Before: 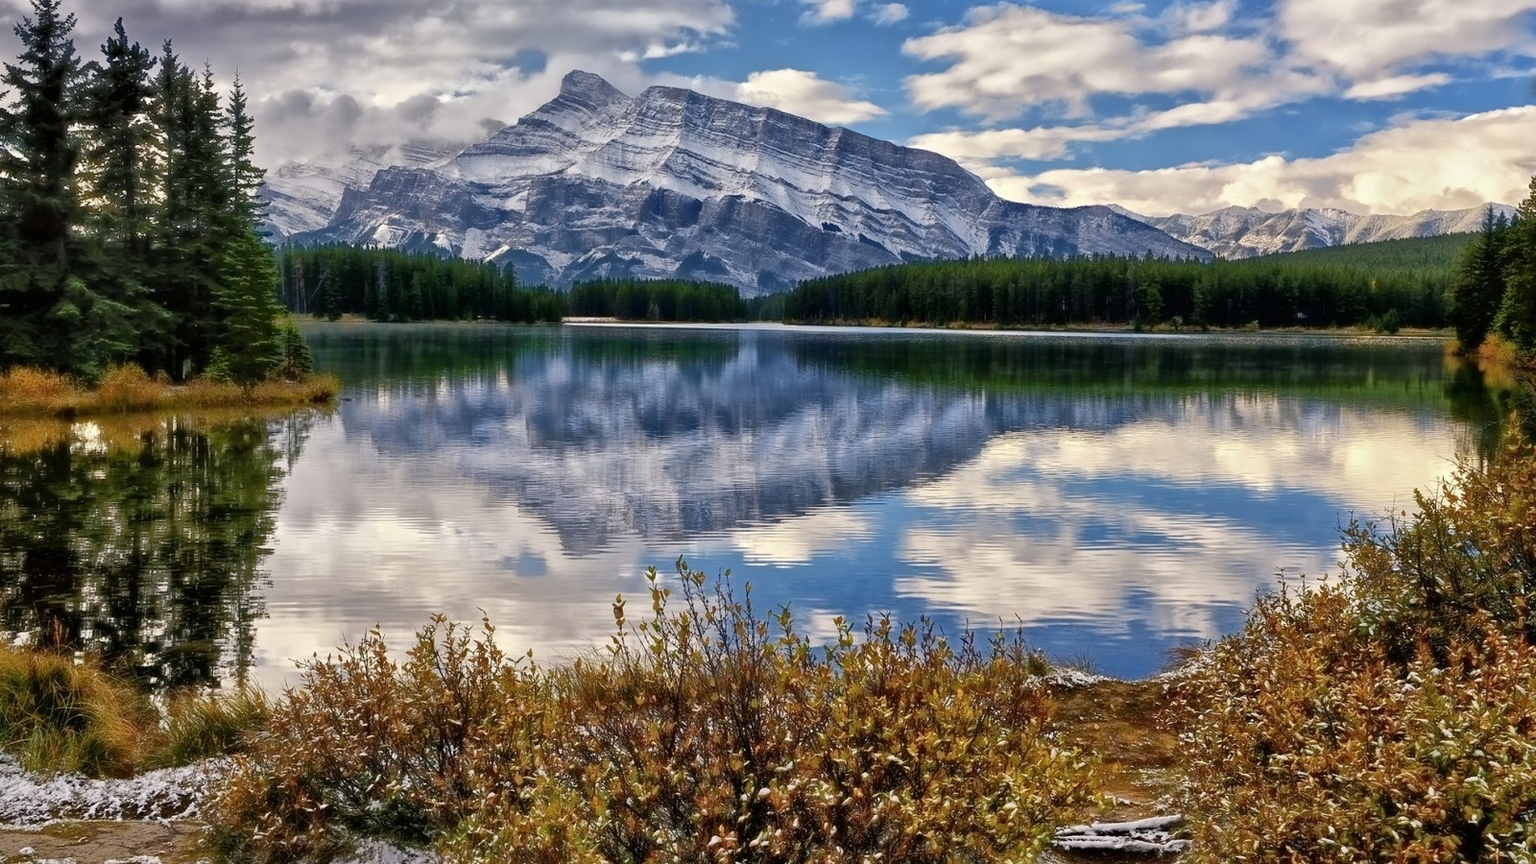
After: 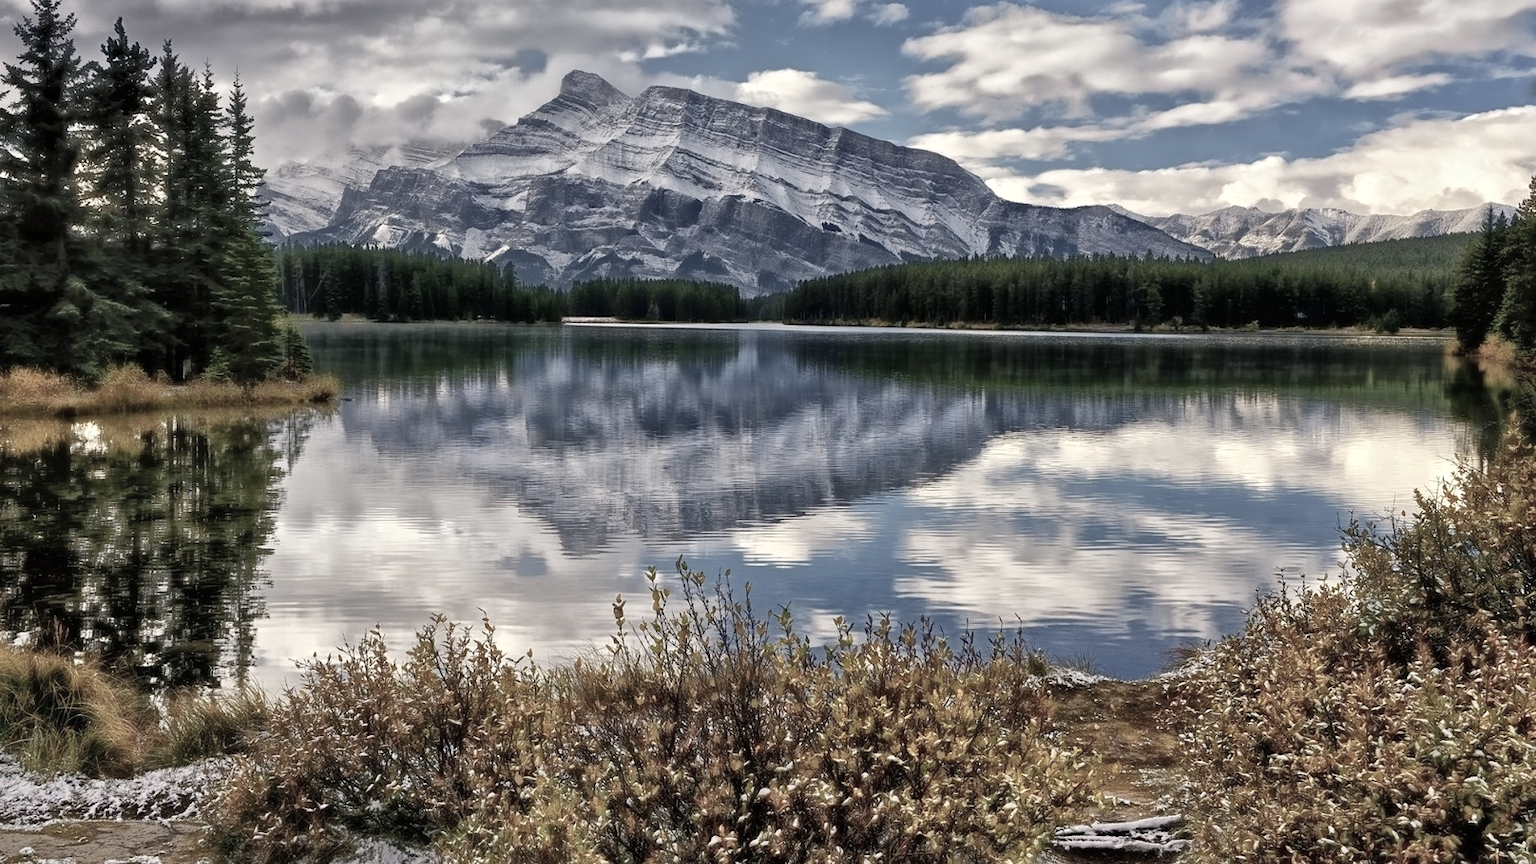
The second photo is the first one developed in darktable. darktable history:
color zones: curves: ch0 [(0, 0.6) (0.129, 0.585) (0.193, 0.596) (0.429, 0.5) (0.571, 0.5) (0.714, 0.5) (0.857, 0.5) (1, 0.6)]; ch1 [(0, 0.453) (0.112, 0.245) (0.213, 0.252) (0.429, 0.233) (0.571, 0.231) (0.683, 0.242) (0.857, 0.296) (1, 0.453)]
